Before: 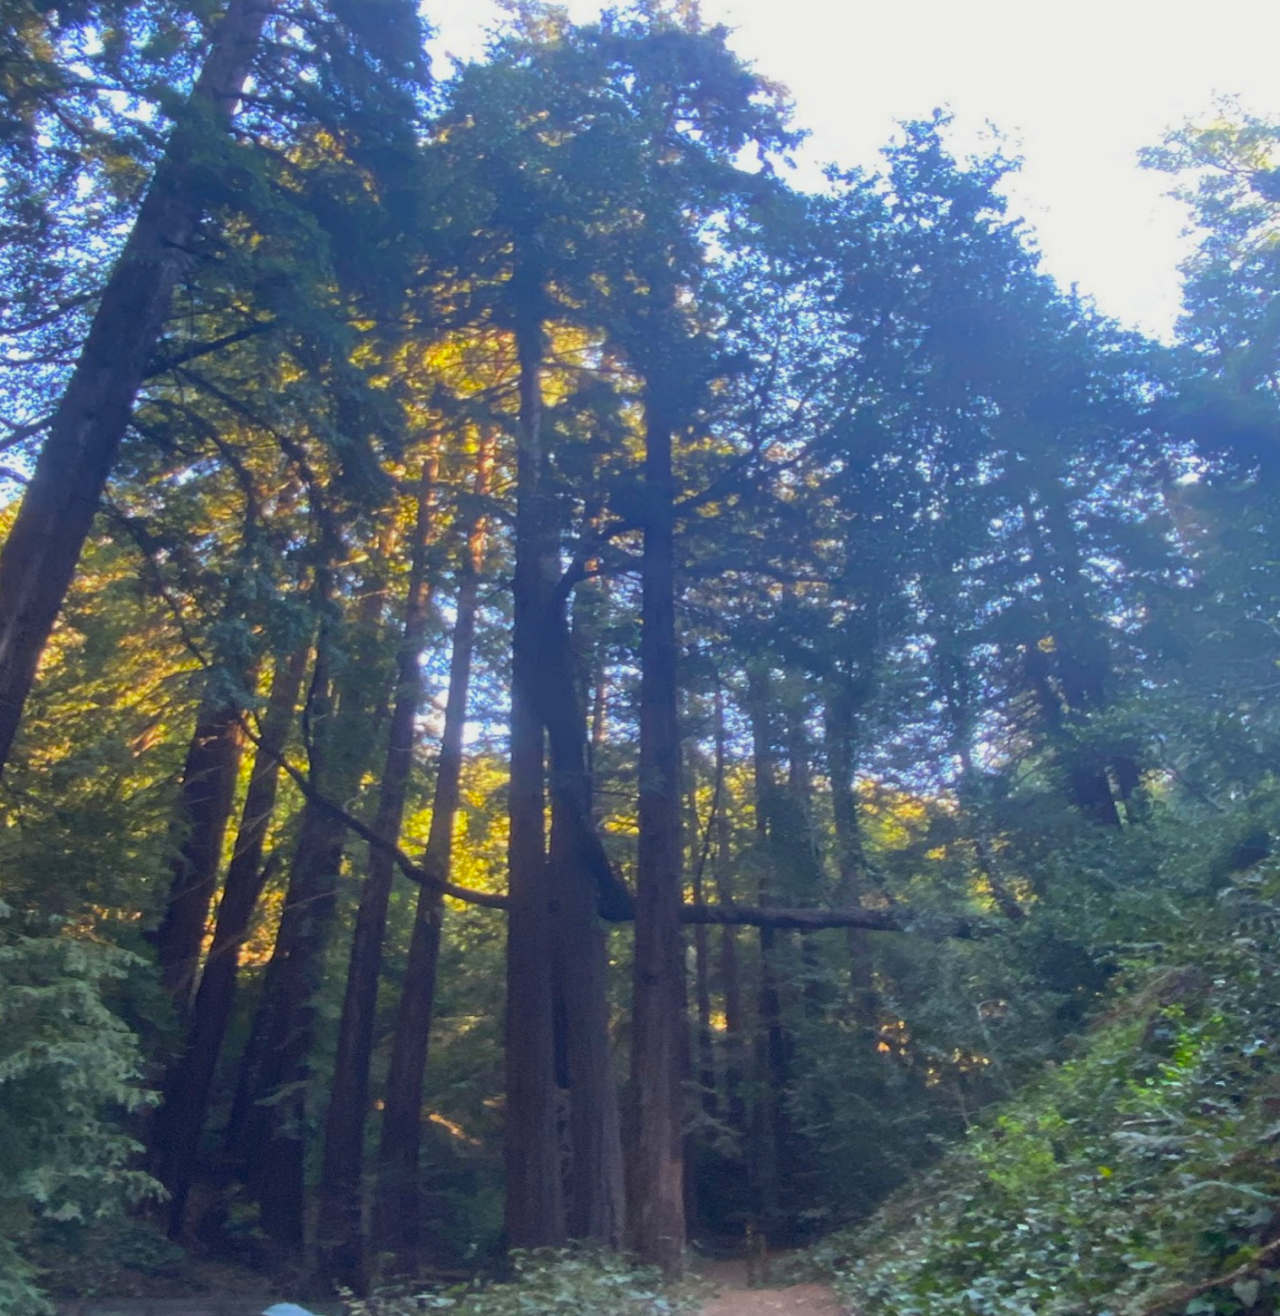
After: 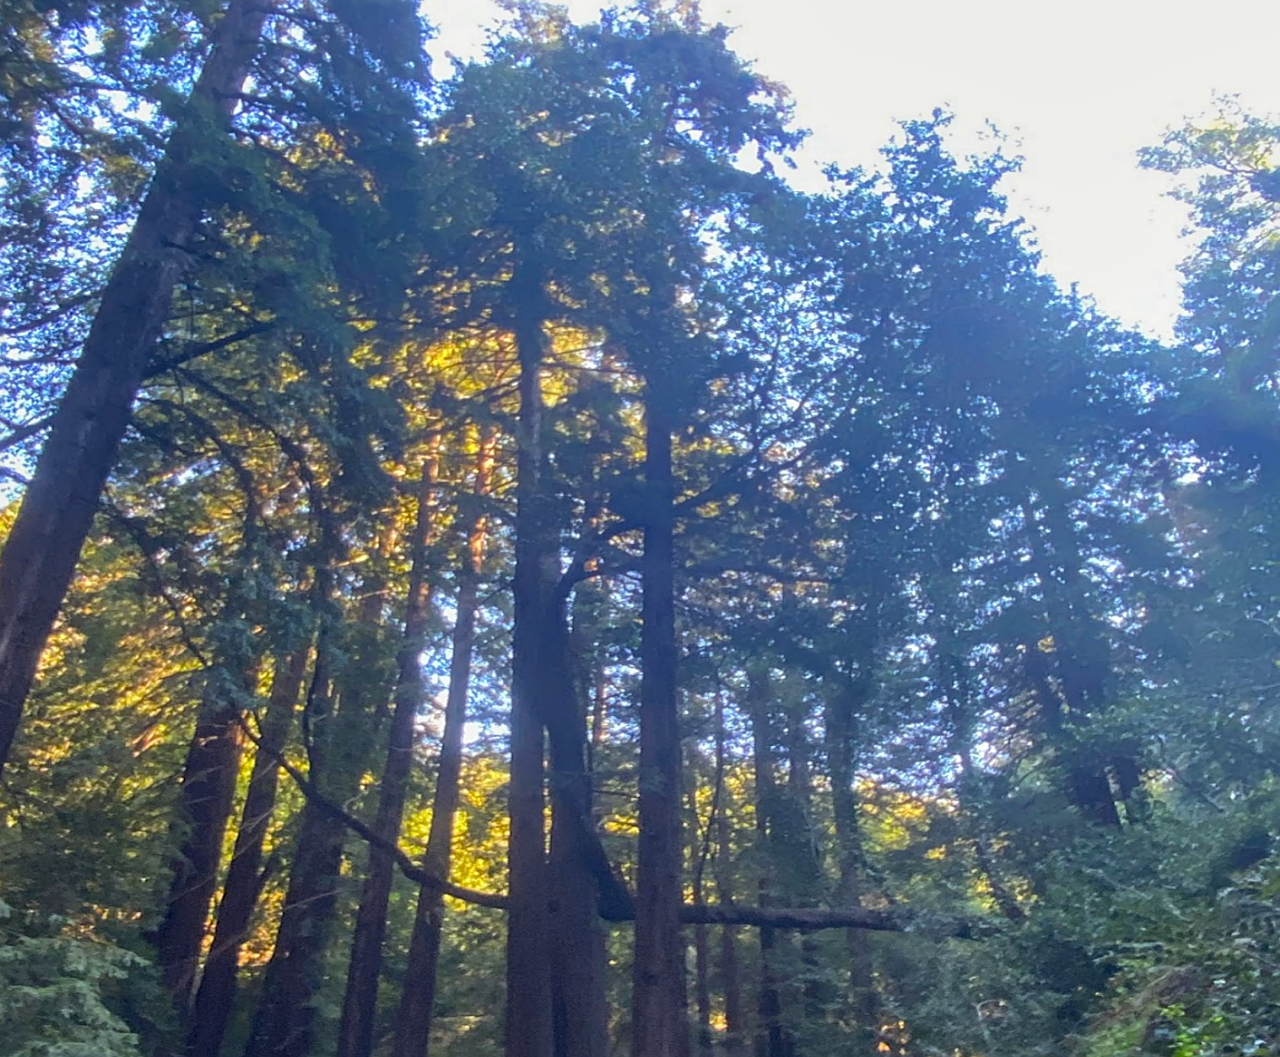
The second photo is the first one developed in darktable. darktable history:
crop: bottom 19.663%
sharpen: on, module defaults
local contrast: on, module defaults
